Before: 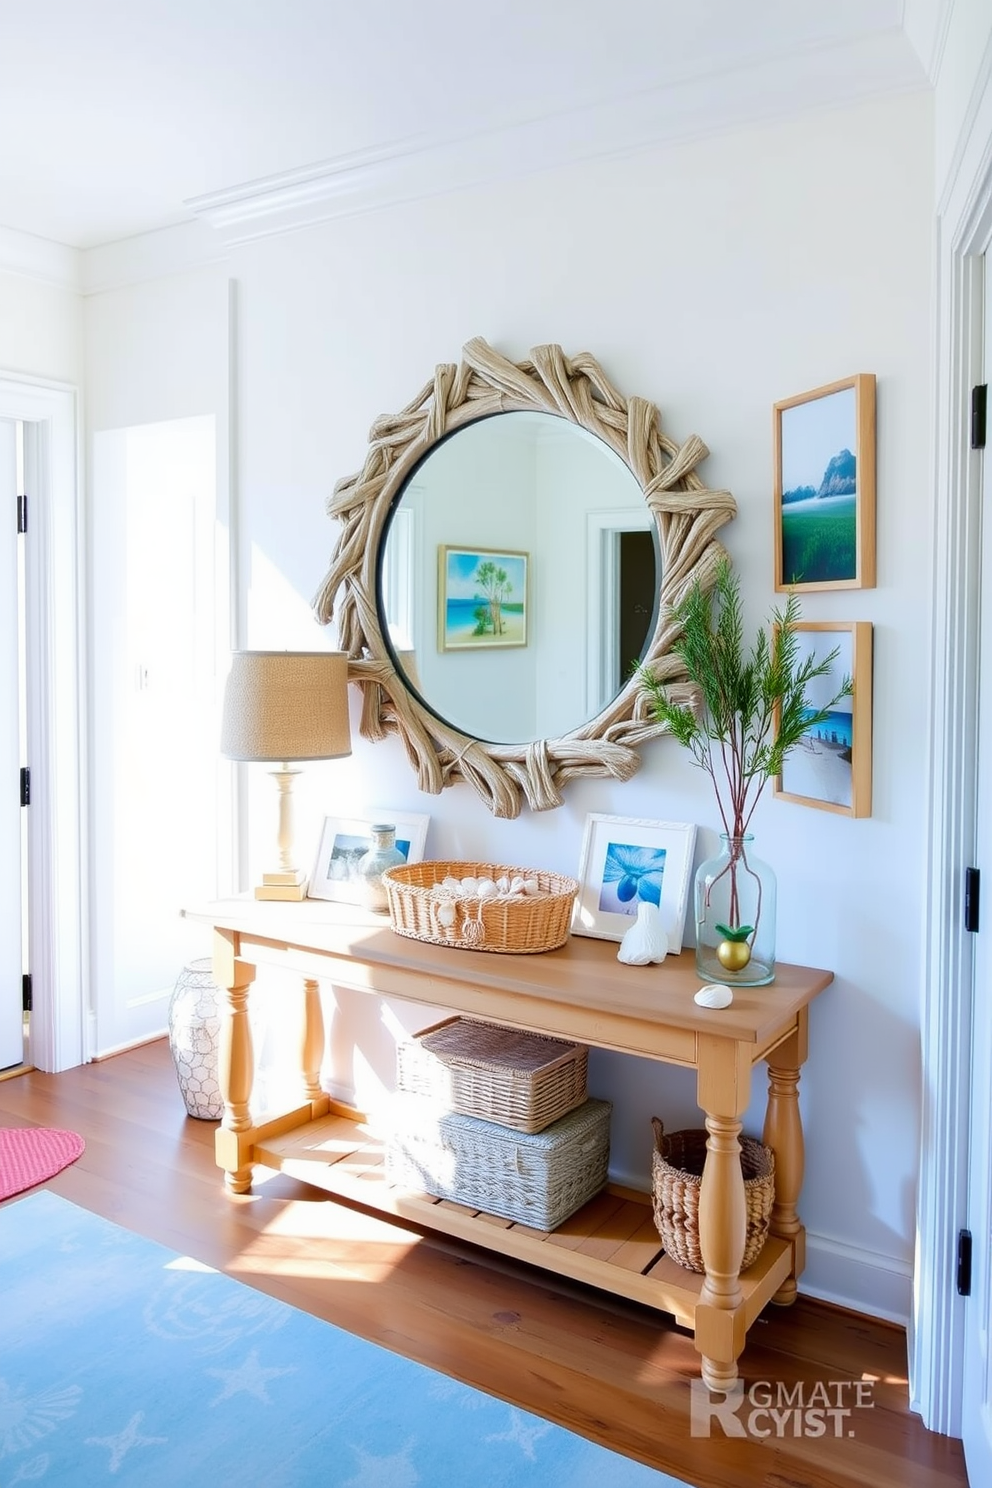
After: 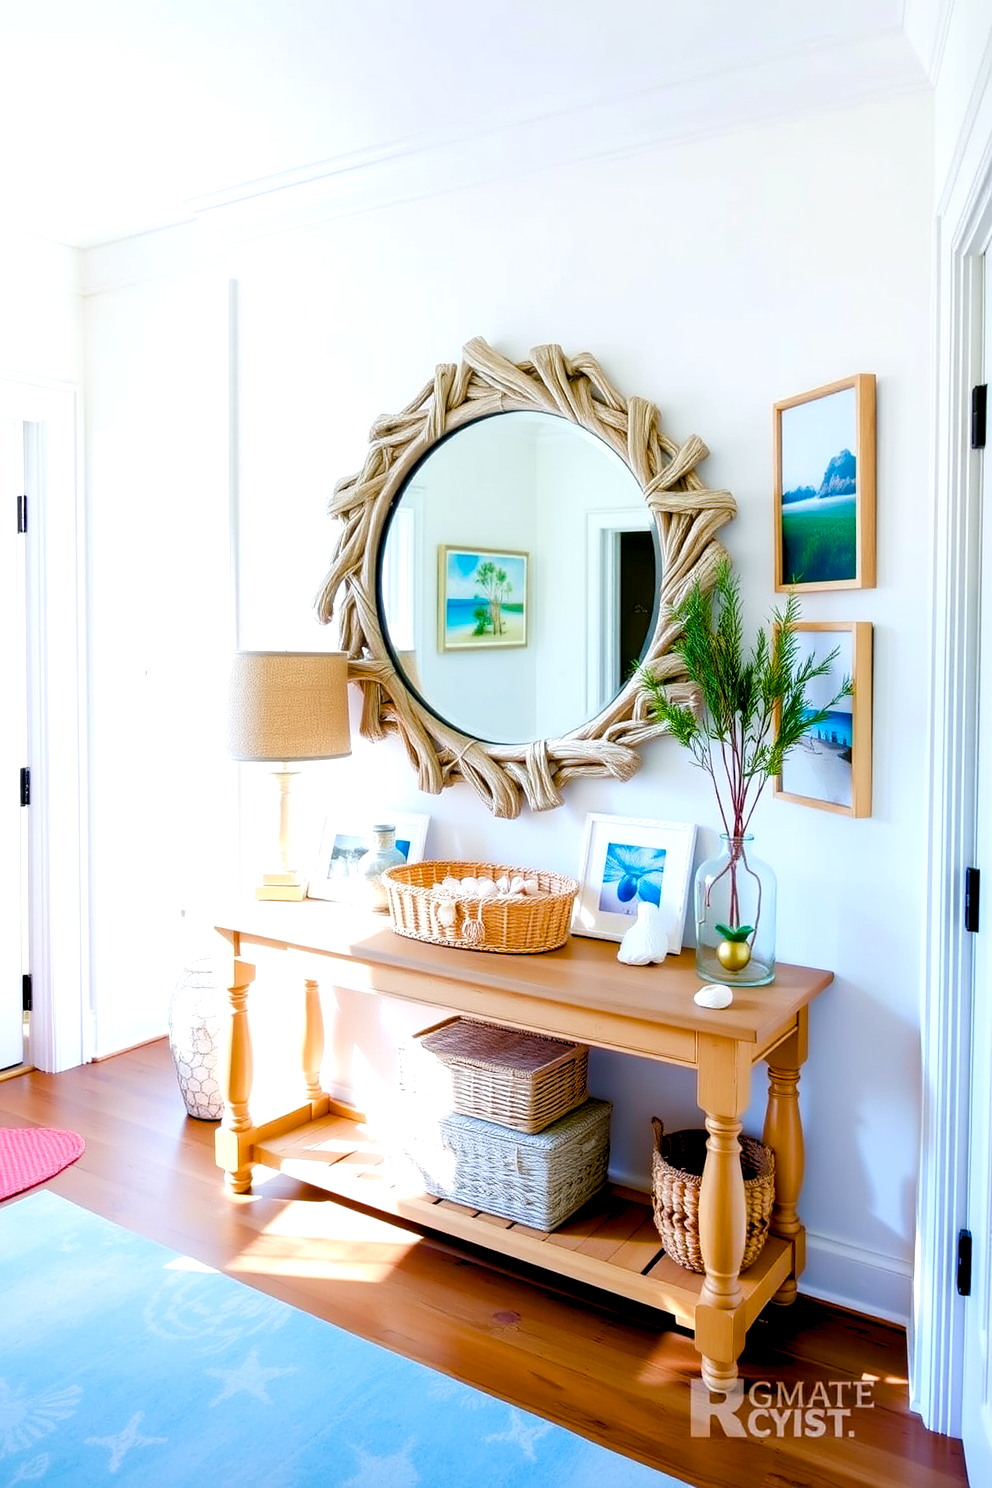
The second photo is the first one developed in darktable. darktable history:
exposure: exposure 0.178 EV, compensate exposure bias true, compensate highlight preservation false
color balance rgb: shadows lift › luminance -9.41%, highlights gain › luminance 17.6%, global offset › luminance -1.45%, perceptual saturation grading › highlights -17.77%, perceptual saturation grading › mid-tones 33.1%, perceptual saturation grading › shadows 50.52%, global vibrance 24.22%
